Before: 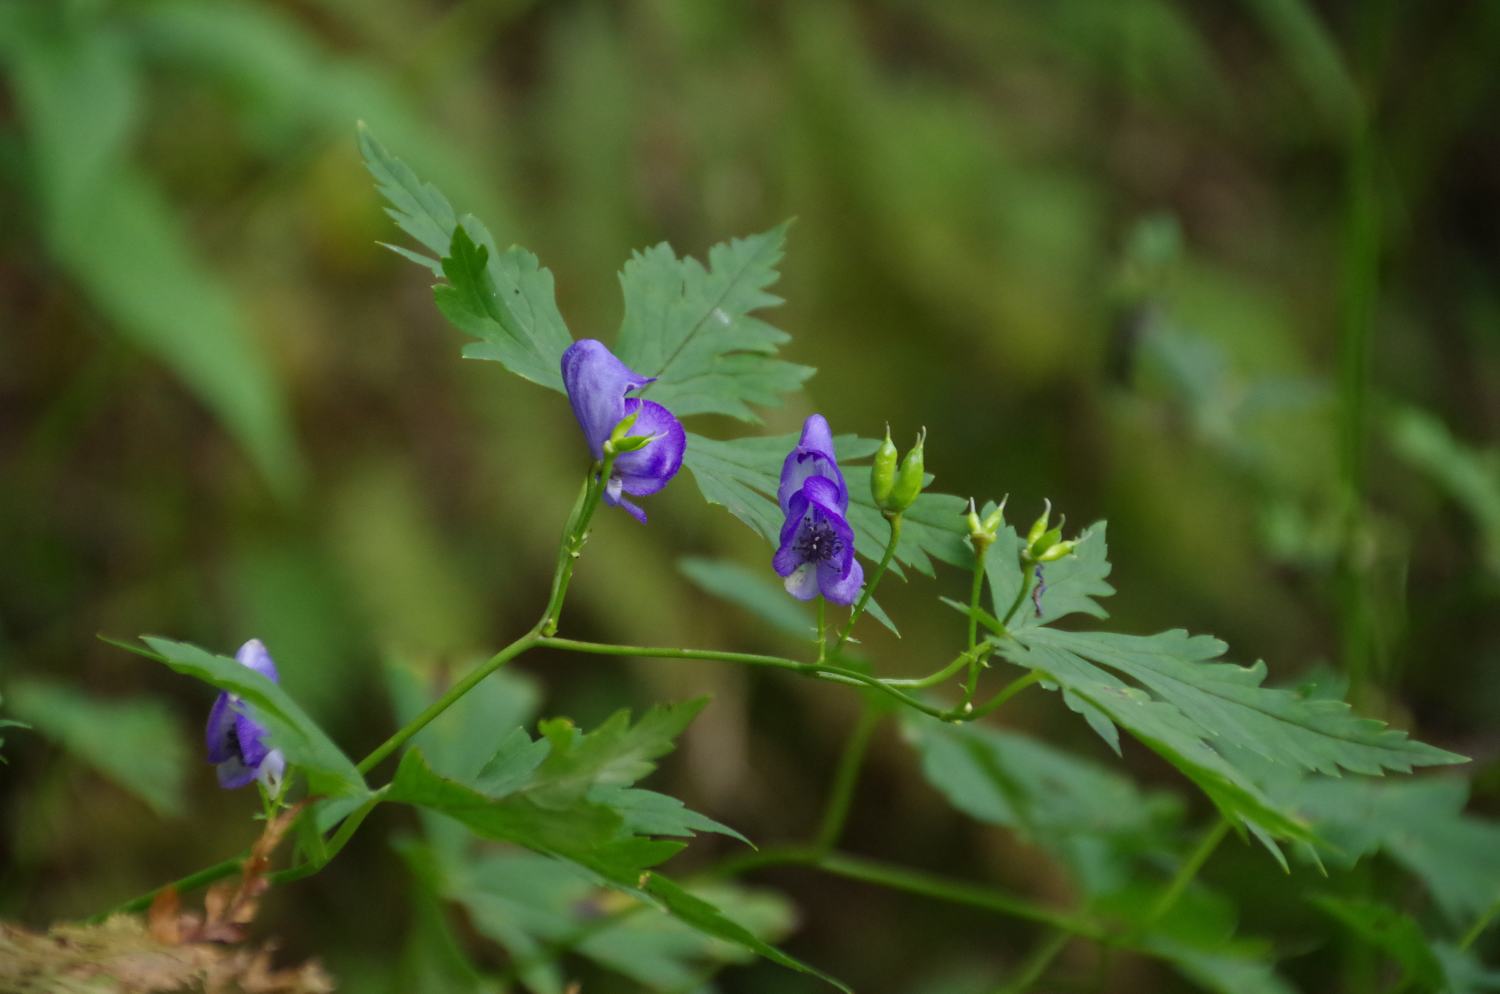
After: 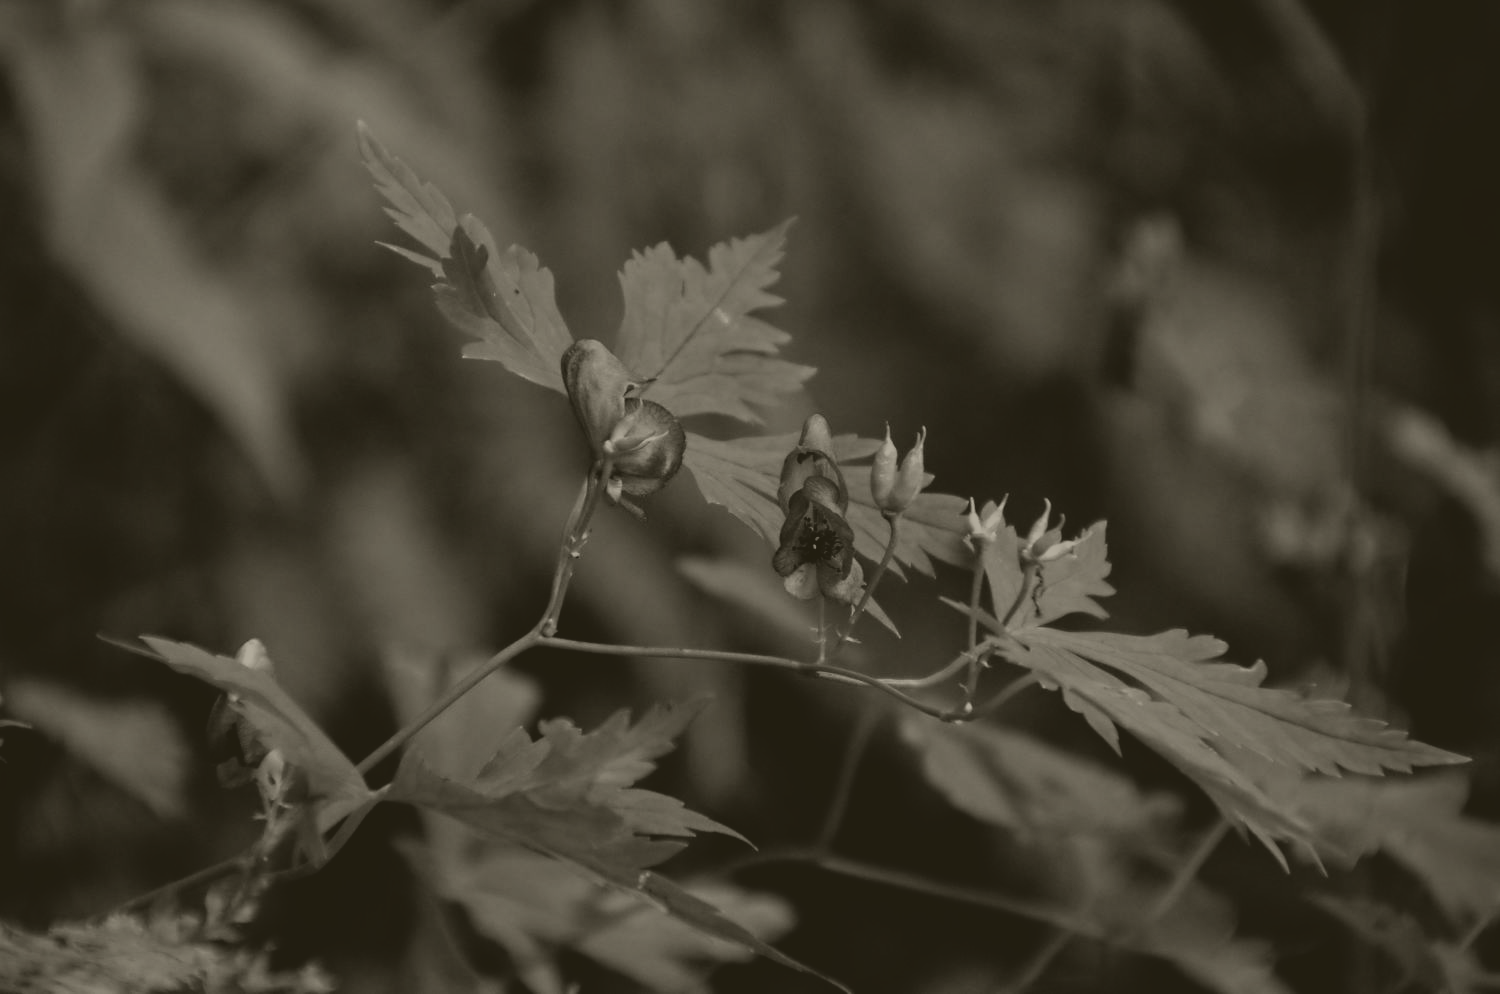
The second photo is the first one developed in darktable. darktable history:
colorize: hue 41.44°, saturation 22%, source mix 60%, lightness 10.61%
filmic rgb: black relative exposure -8.2 EV, white relative exposure 2.2 EV, threshold 3 EV, hardness 7.11, latitude 85.74%, contrast 1.696, highlights saturation mix -4%, shadows ↔ highlights balance -2.69%, preserve chrominance no, color science v5 (2021), contrast in shadows safe, contrast in highlights safe, enable highlight reconstruction true
